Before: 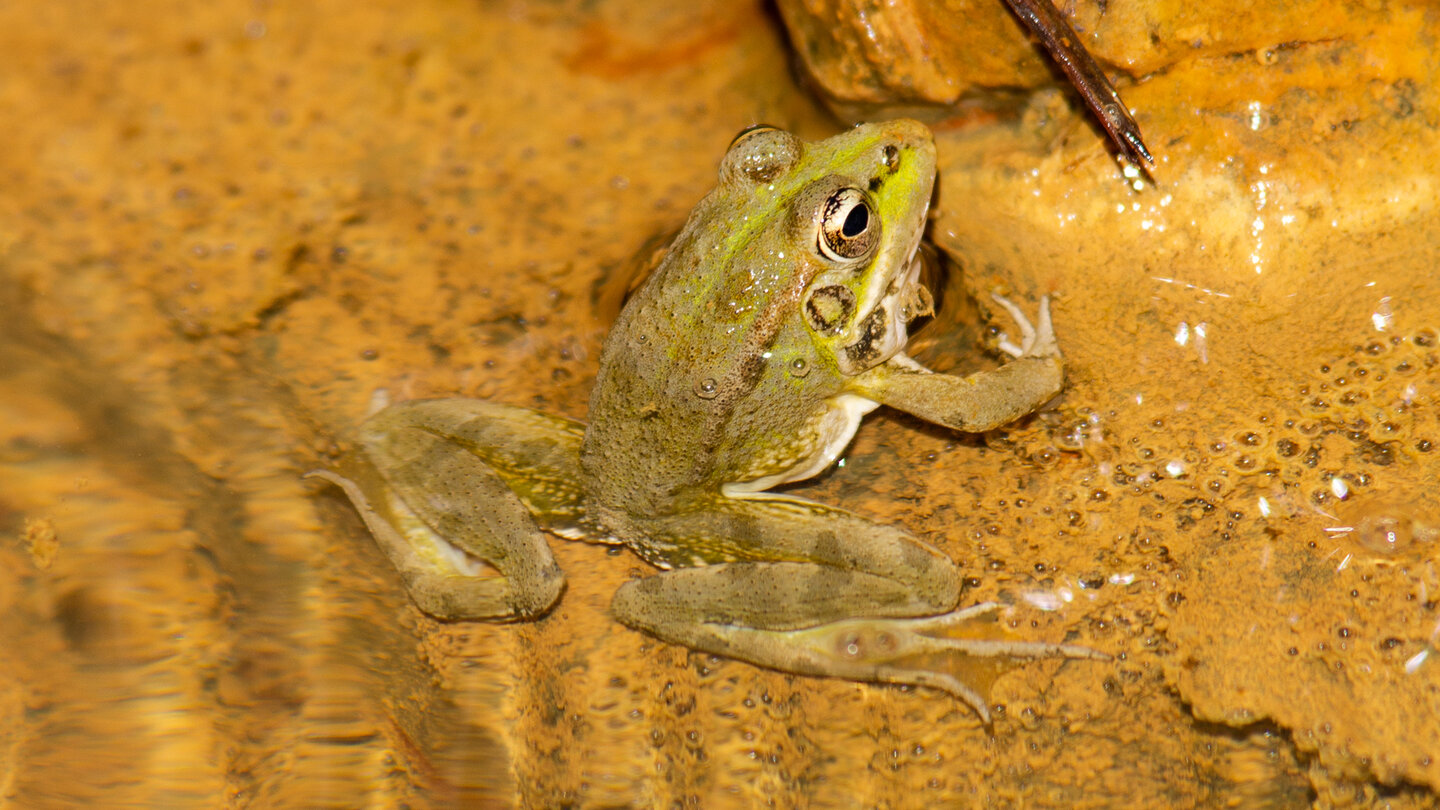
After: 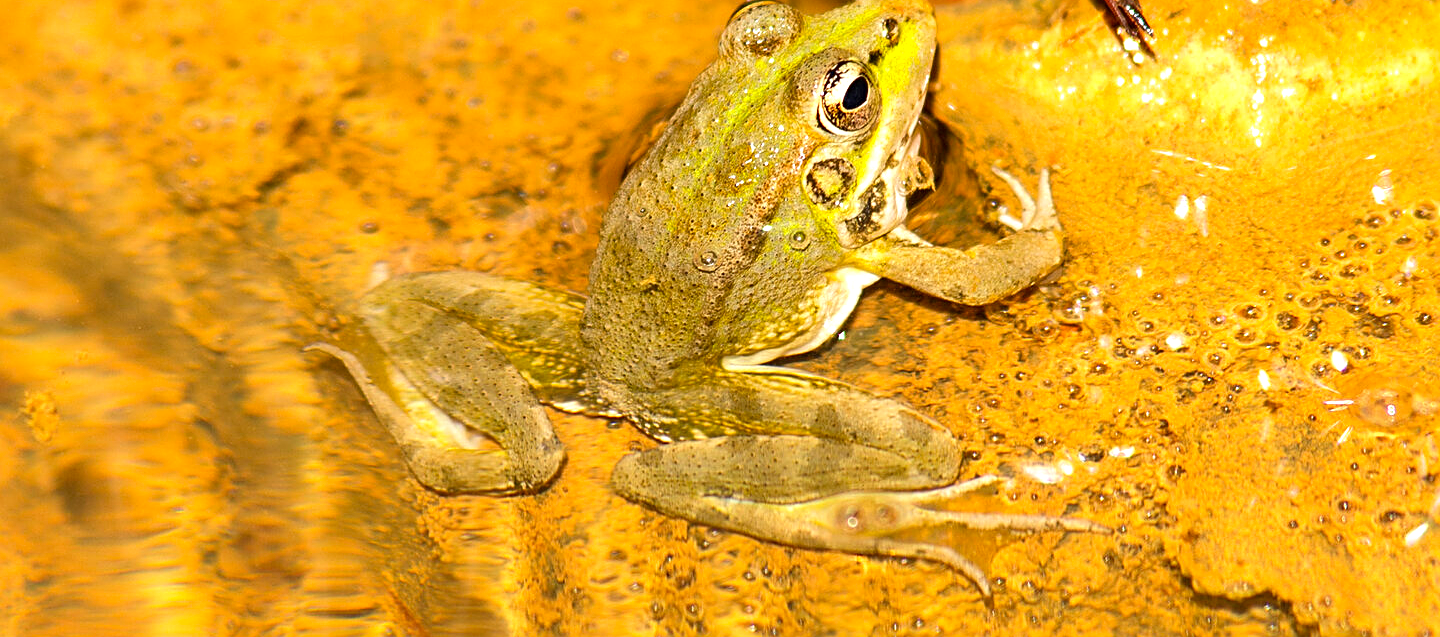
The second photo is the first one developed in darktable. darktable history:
sharpen: on, module defaults
exposure: black level correction 0, exposure 0.7 EV, compensate exposure bias true, compensate highlight preservation false
crop and rotate: top 15.774%, bottom 5.506%
contrast brightness saturation: saturation 0.18
